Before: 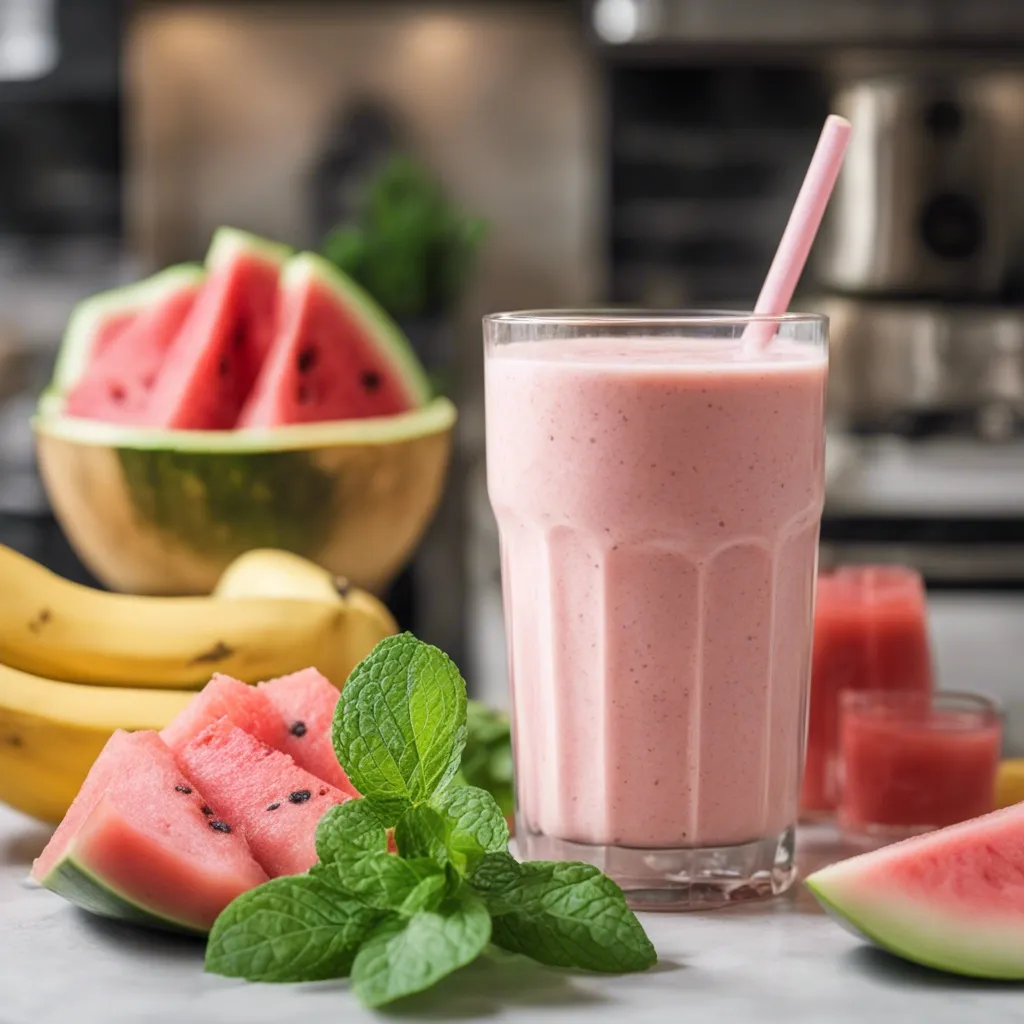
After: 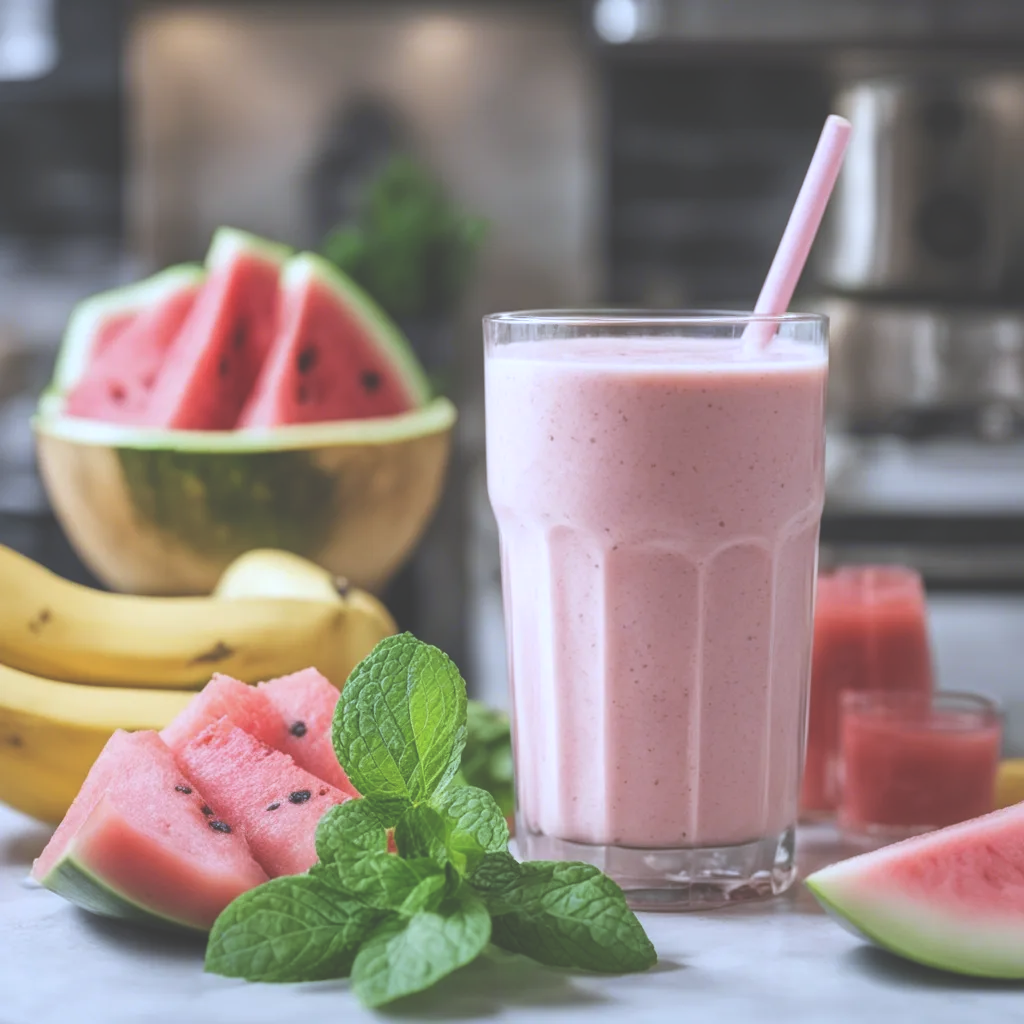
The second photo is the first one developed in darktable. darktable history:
exposure: black level correction -0.041, exposure 0.064 EV, compensate highlight preservation false
white balance: red 0.926, green 1.003, blue 1.133
